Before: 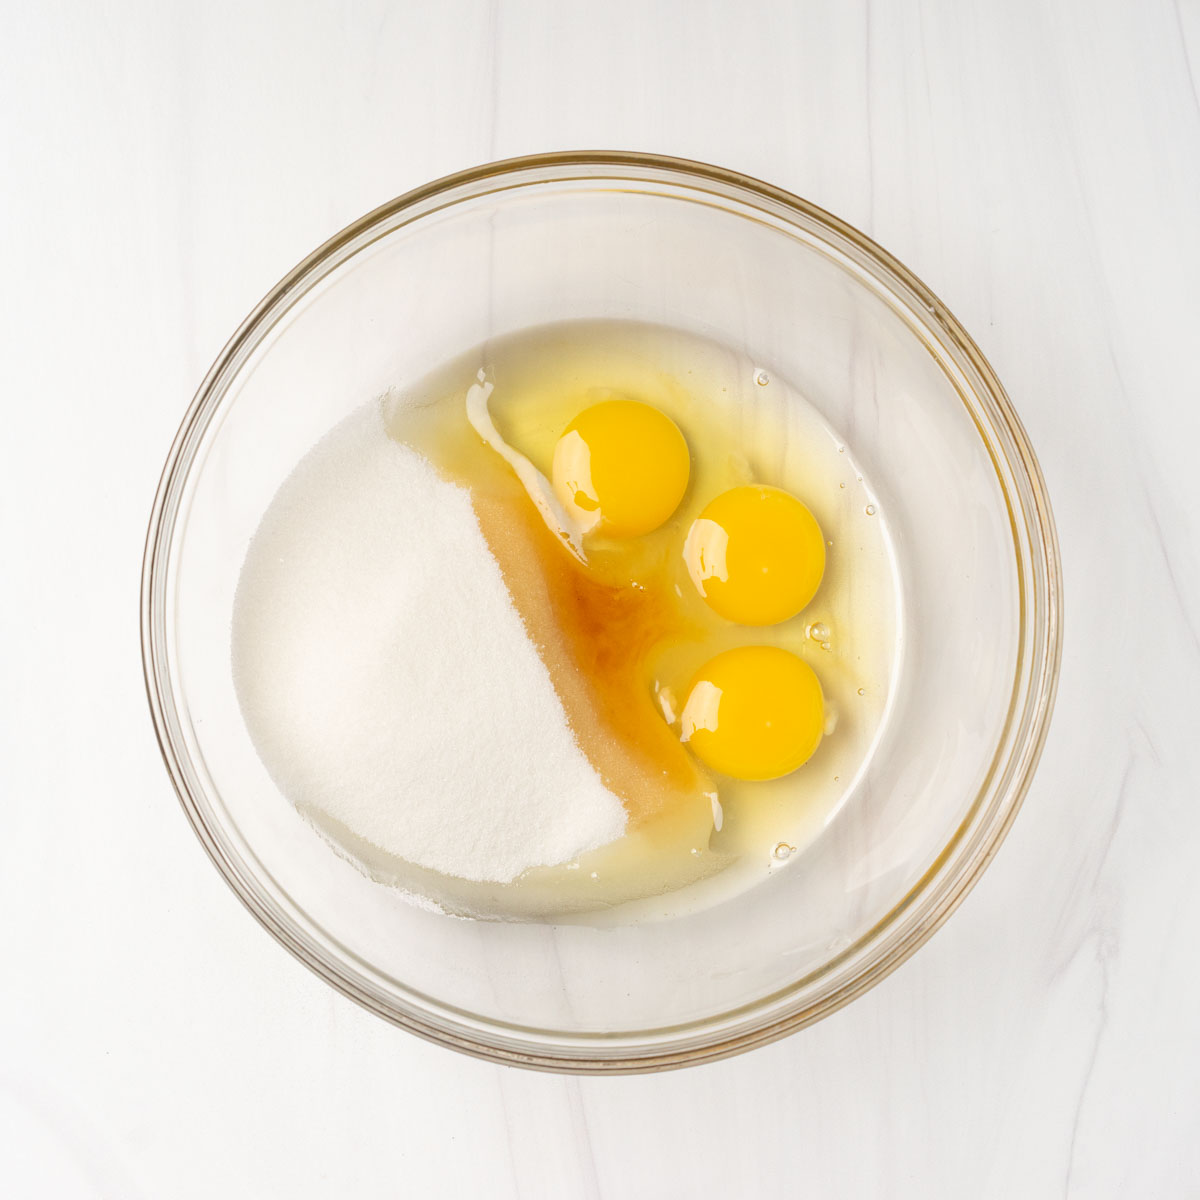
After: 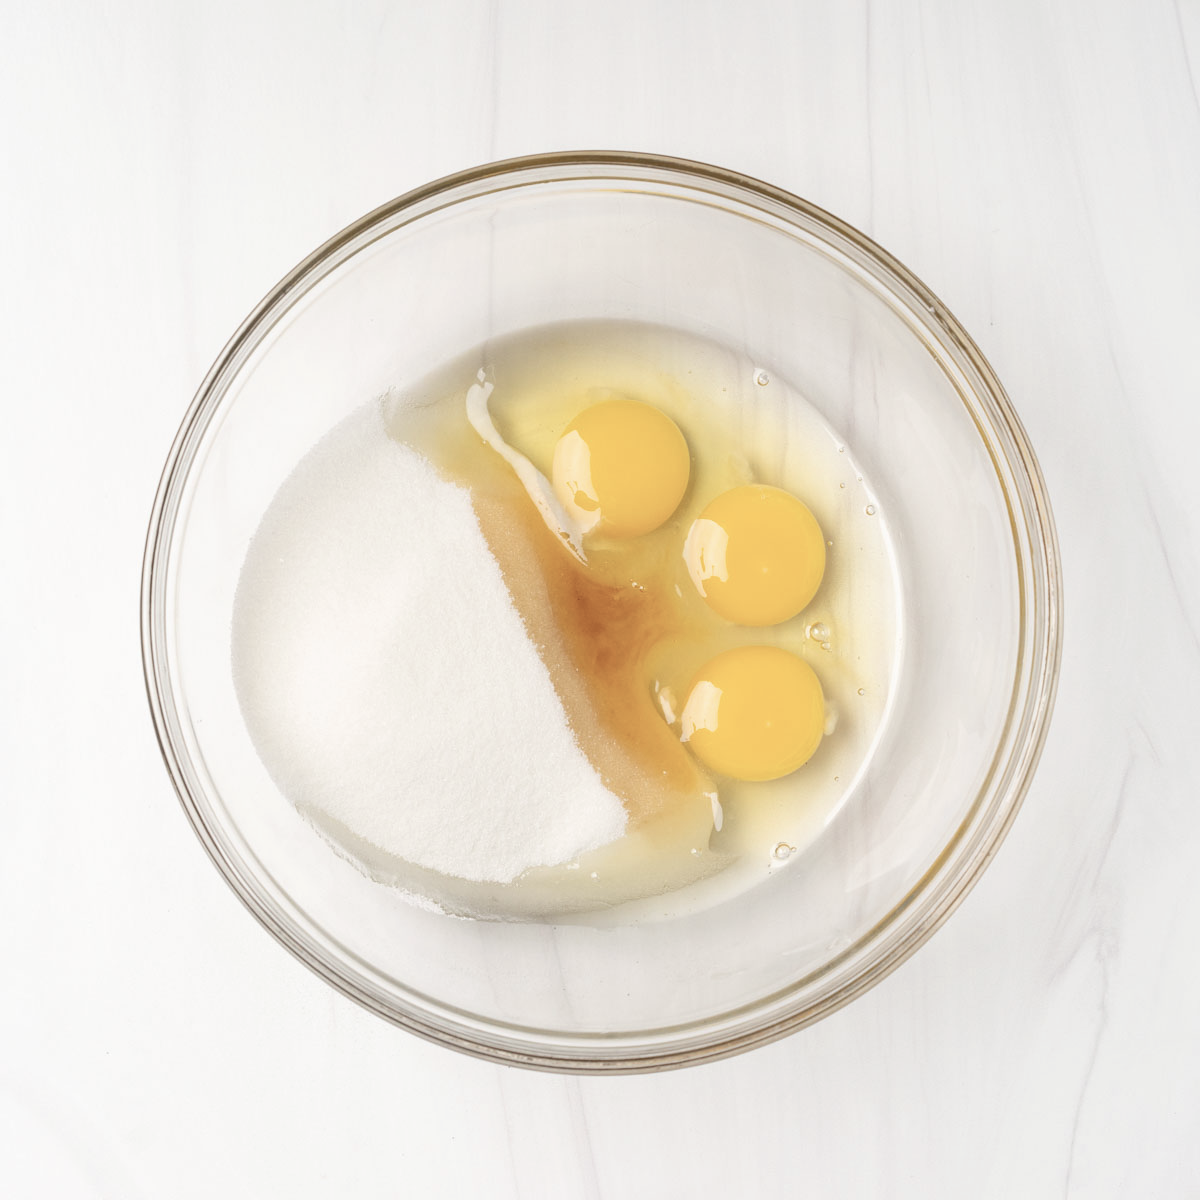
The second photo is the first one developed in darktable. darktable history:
contrast brightness saturation: contrast 0.097, saturation -0.352
